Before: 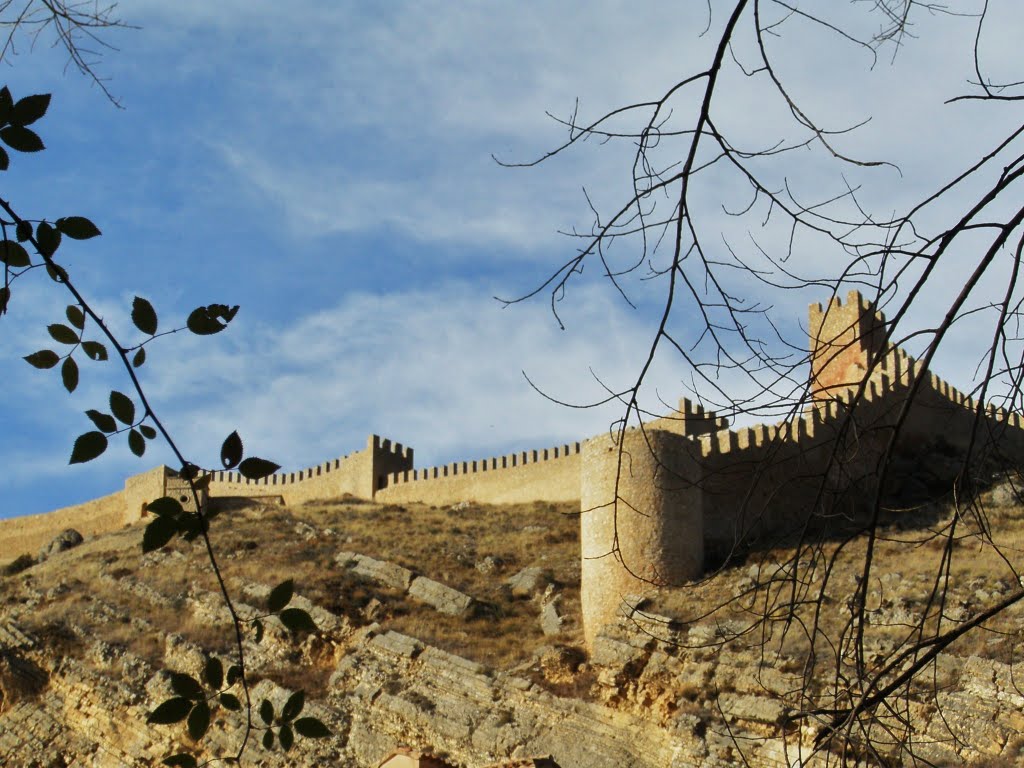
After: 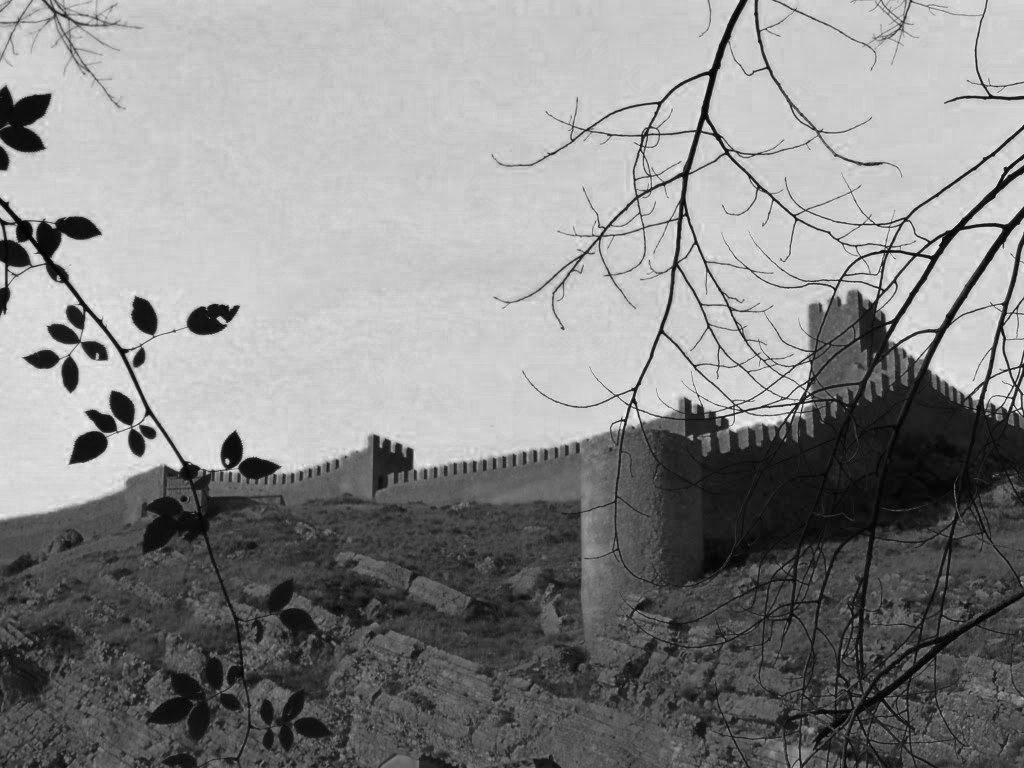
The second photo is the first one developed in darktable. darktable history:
color zones: curves: ch0 [(0.287, 0.048) (0.493, 0.484) (0.737, 0.816)]; ch1 [(0, 0) (0.143, 0) (0.286, 0) (0.429, 0) (0.571, 0) (0.714, 0) (0.857, 0)]
color correction: highlights a* -8, highlights b* 3.1
